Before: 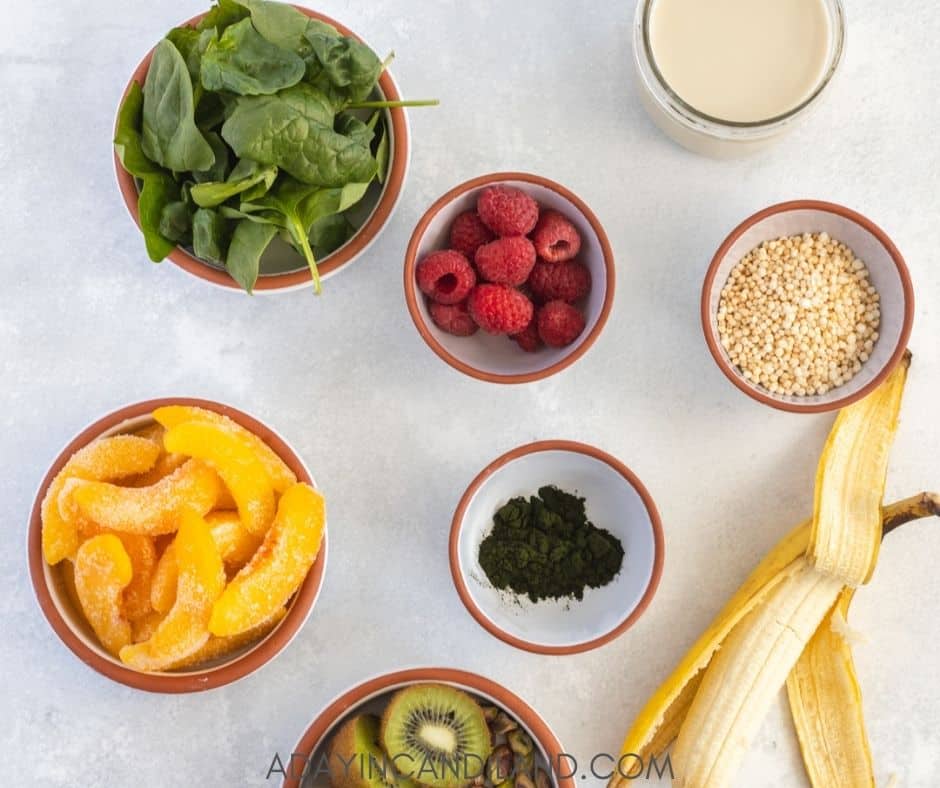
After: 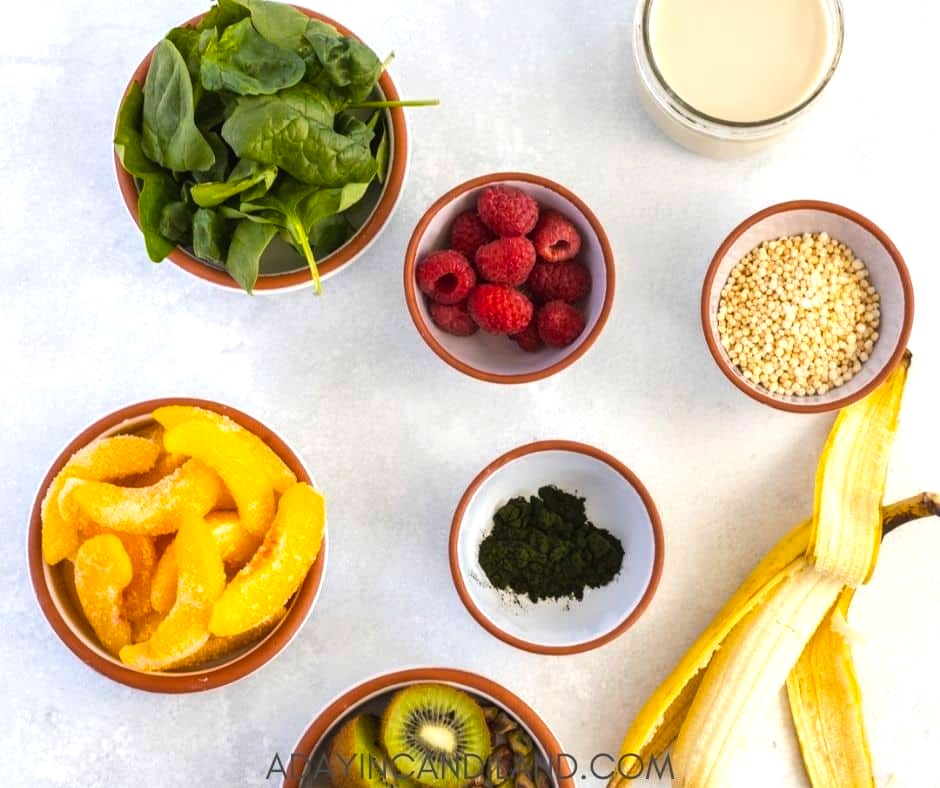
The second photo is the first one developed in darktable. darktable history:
color balance rgb: linear chroma grading › shadows 9.429%, linear chroma grading › highlights 8.91%, linear chroma grading › global chroma 14.568%, linear chroma grading › mid-tones 14.885%, perceptual saturation grading › global saturation 0.352%, perceptual brilliance grading › global brilliance -18.155%, perceptual brilliance grading › highlights 28.071%
